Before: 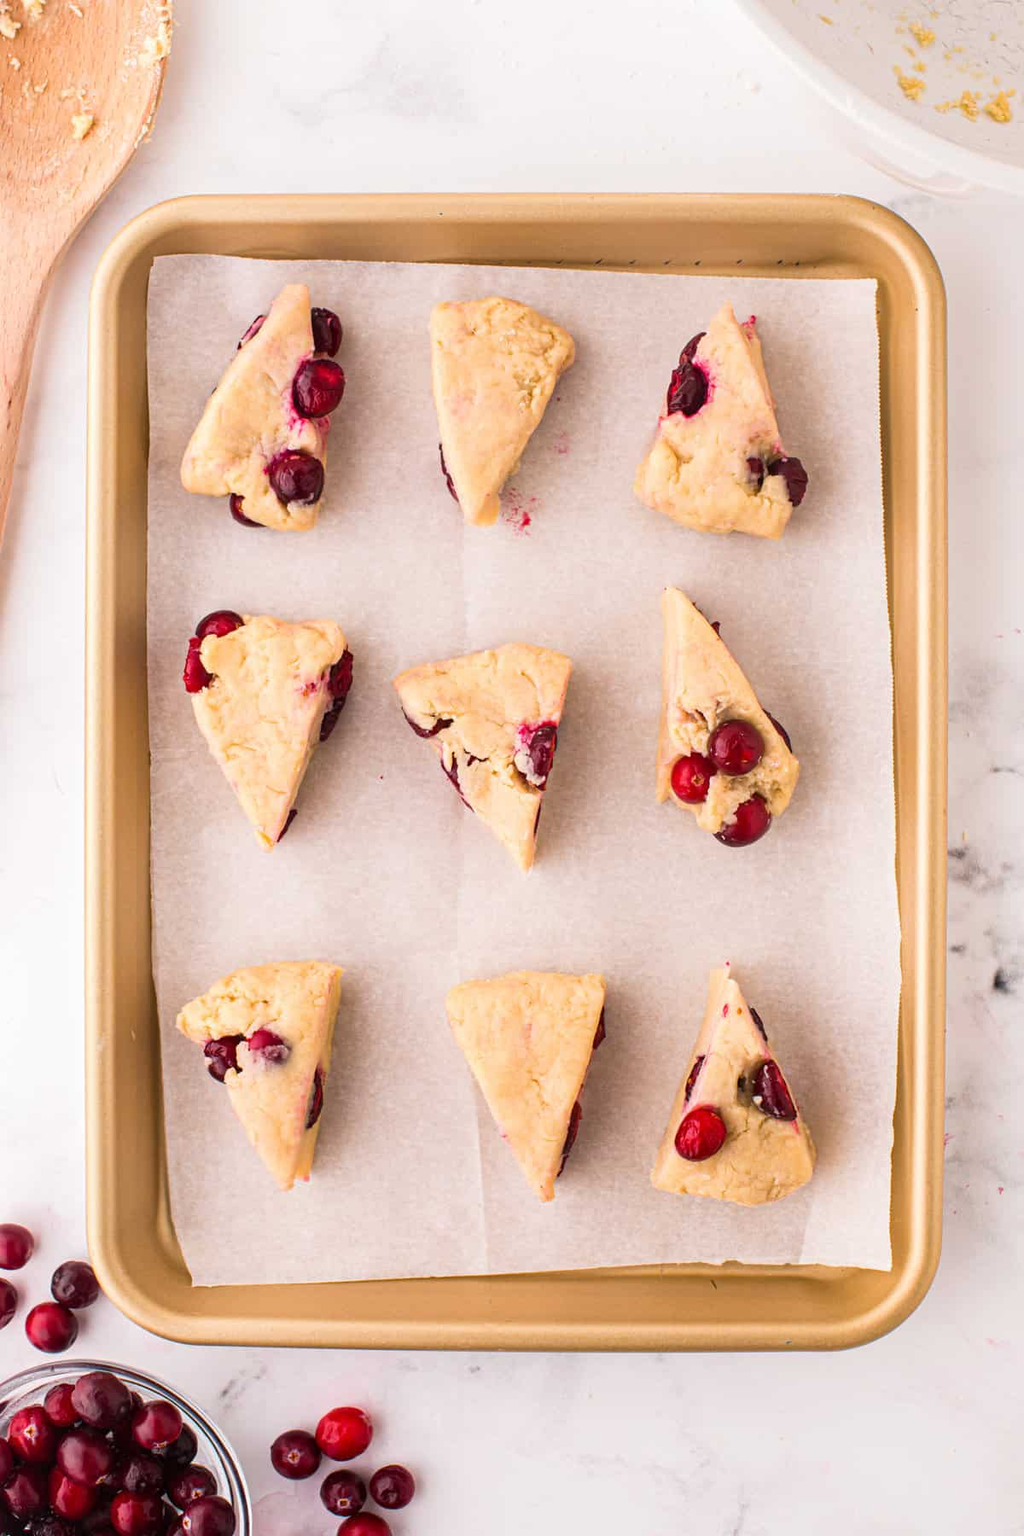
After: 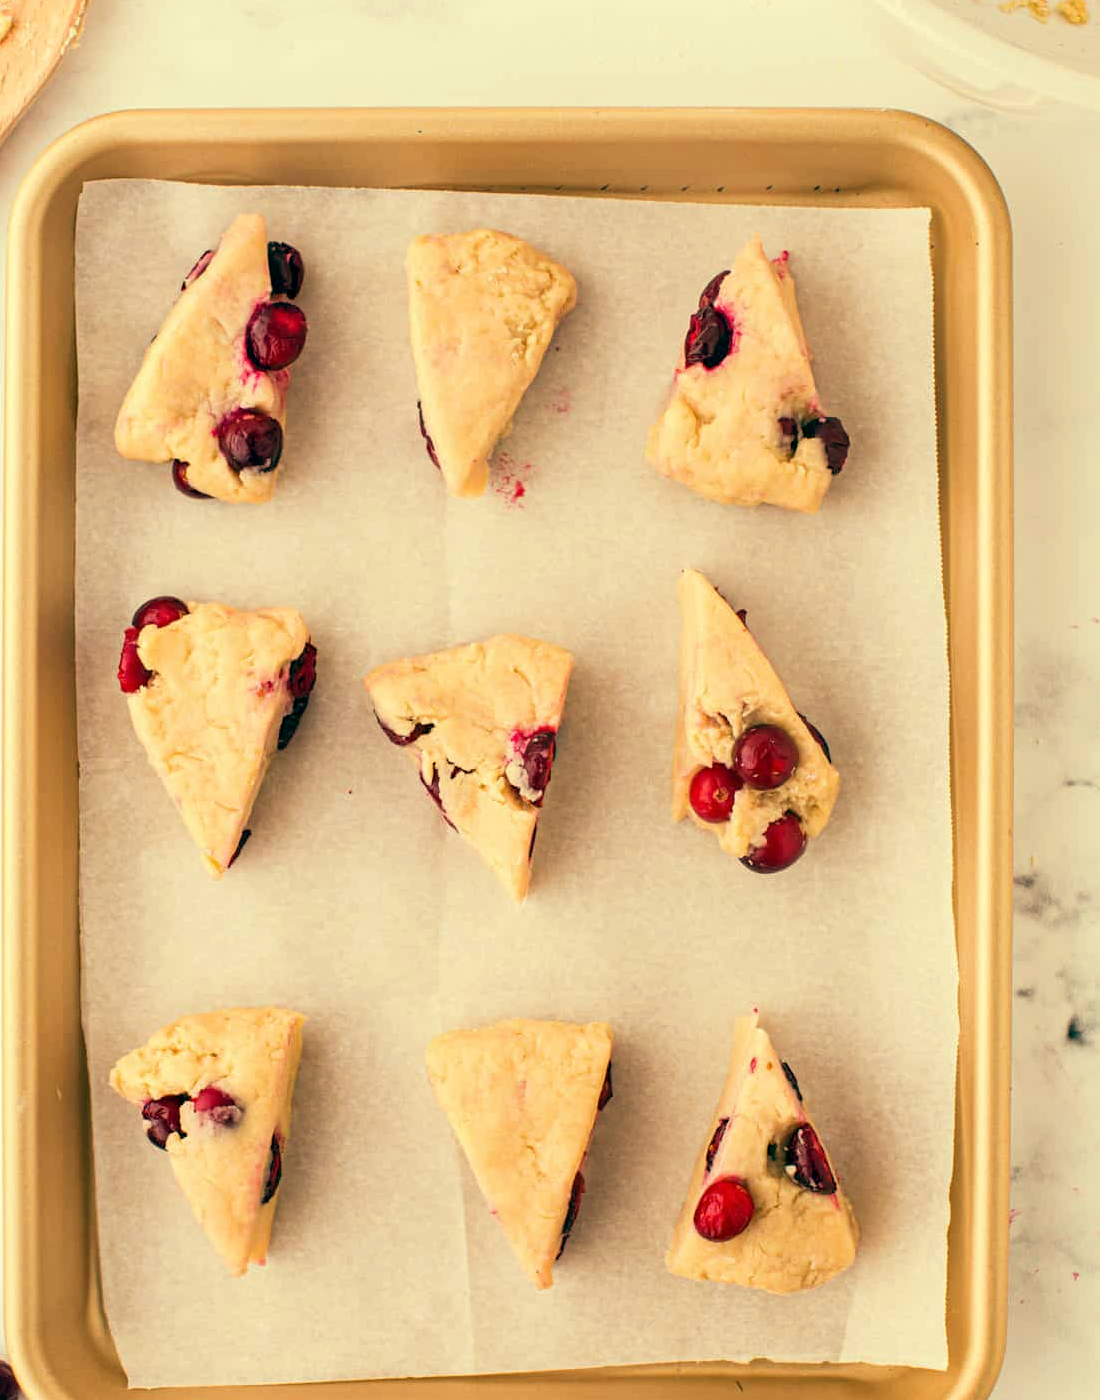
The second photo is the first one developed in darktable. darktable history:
color balance: mode lift, gamma, gain (sRGB), lift [1, 0.69, 1, 1], gamma [1, 1.482, 1, 1], gain [1, 1, 1, 0.802]
crop: left 8.155%, top 6.611%, bottom 15.385%
